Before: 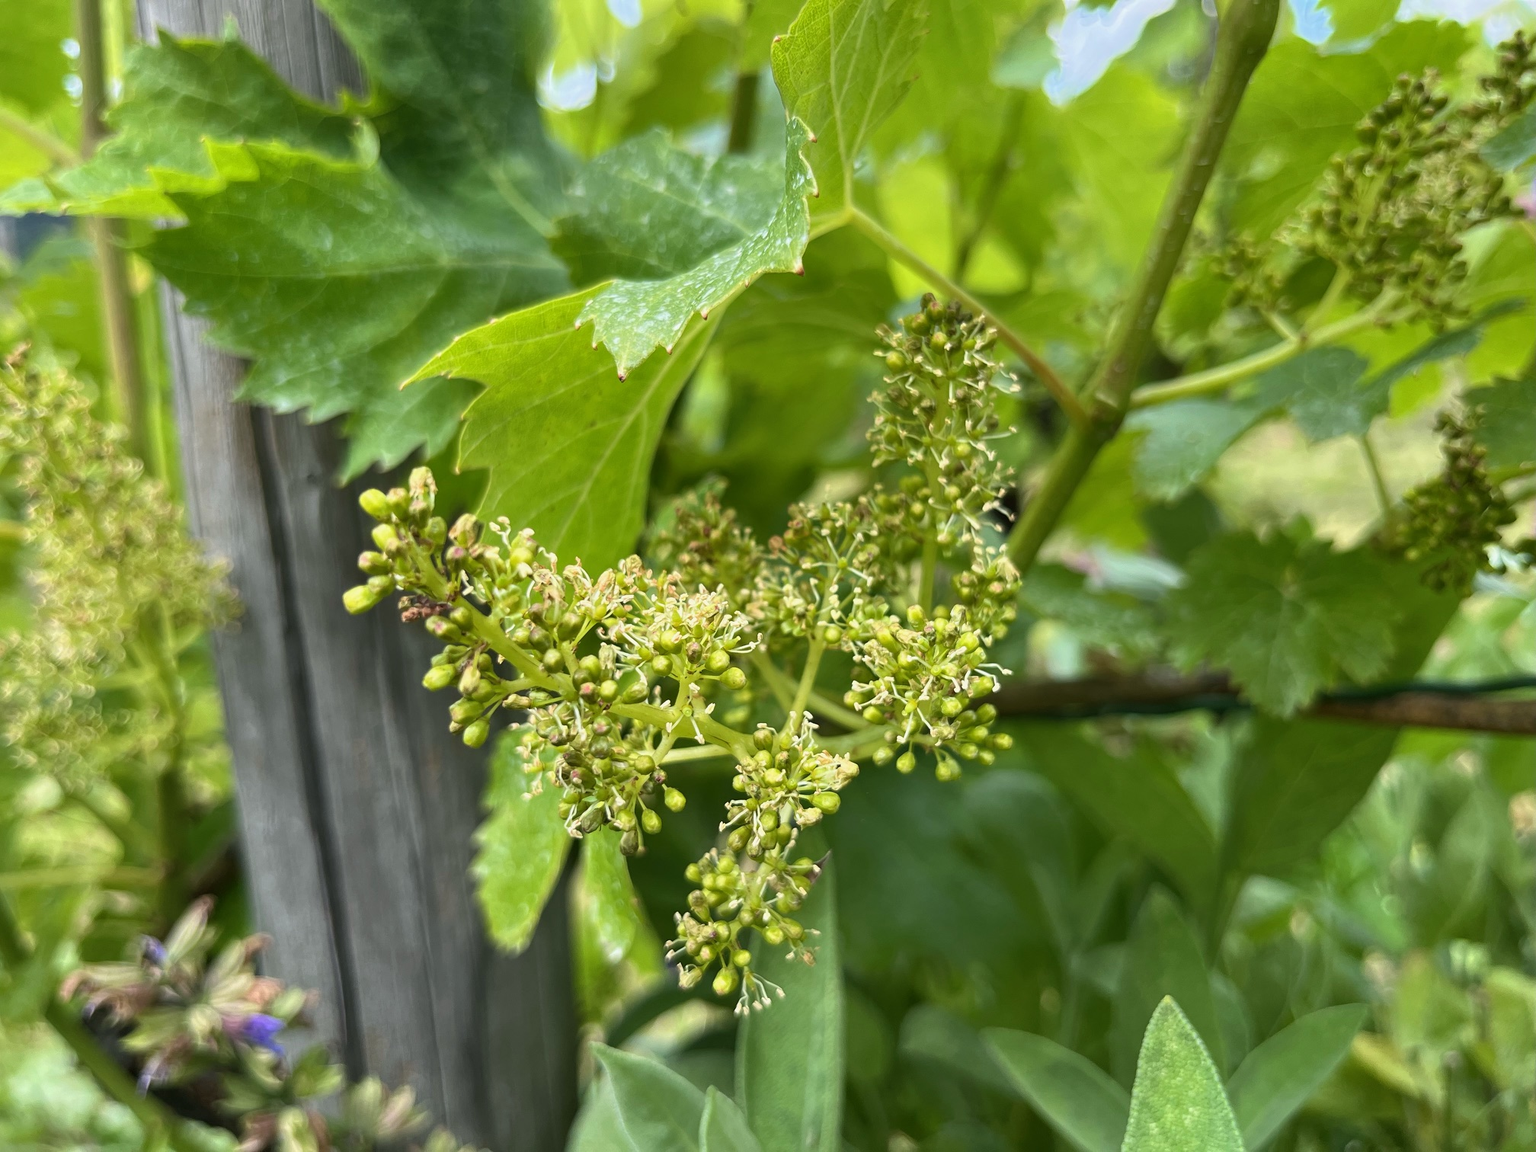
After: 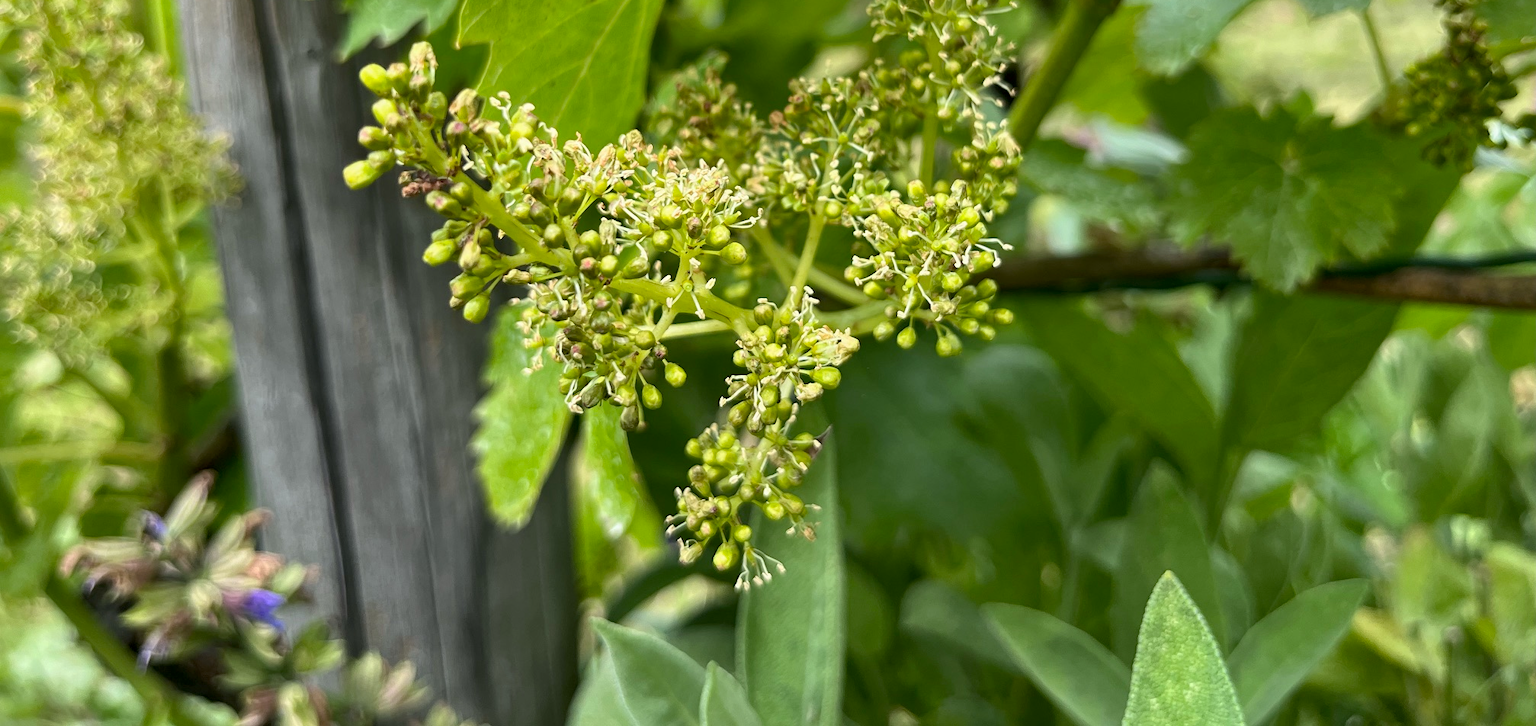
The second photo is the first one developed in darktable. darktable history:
crop and rotate: top 36.92%
local contrast: mode bilateral grid, contrast 21, coarseness 51, detail 119%, midtone range 0.2
